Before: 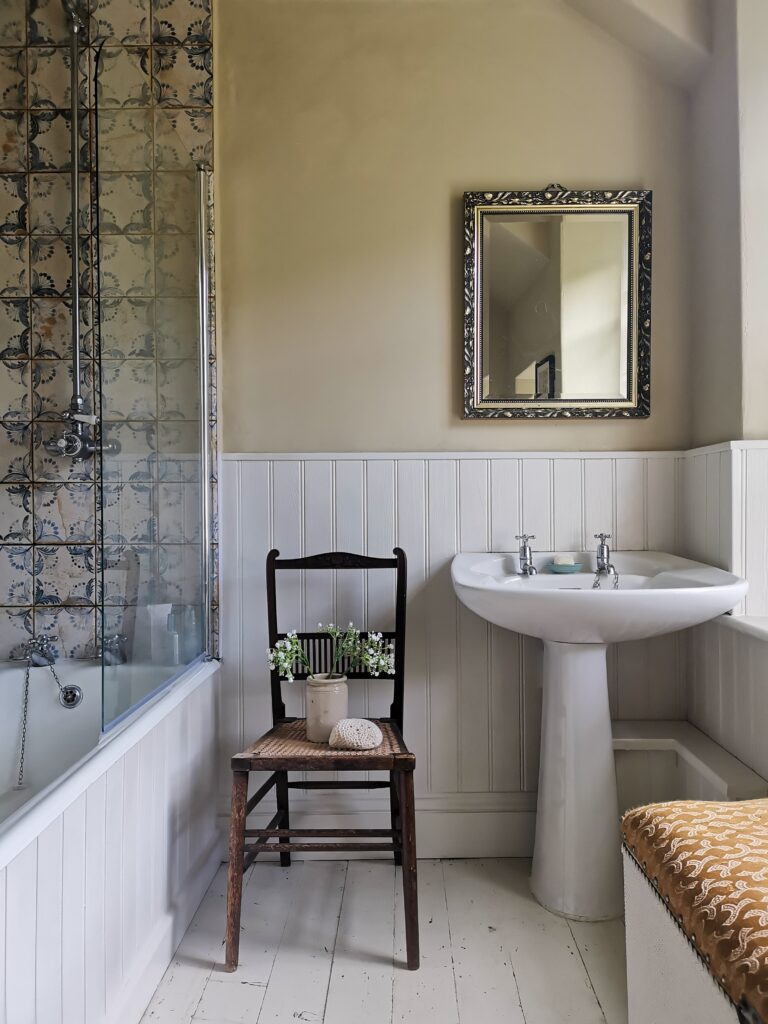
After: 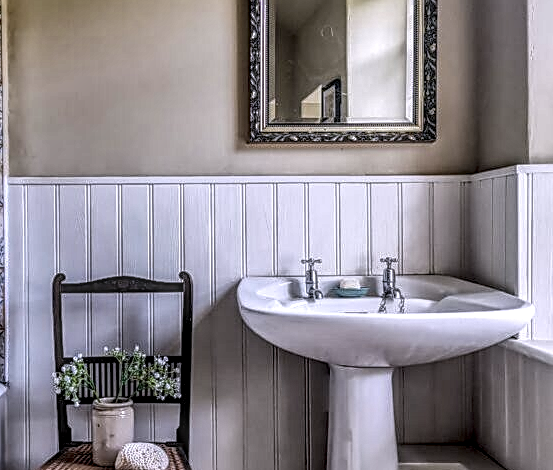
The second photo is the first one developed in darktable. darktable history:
crop and rotate: left 27.938%, top 27.046%, bottom 27.046%
rgb levels: preserve colors max RGB
local contrast: highlights 0%, shadows 0%, detail 300%, midtone range 0.3
white balance: red 1.004, blue 1.096
sharpen: on, module defaults
